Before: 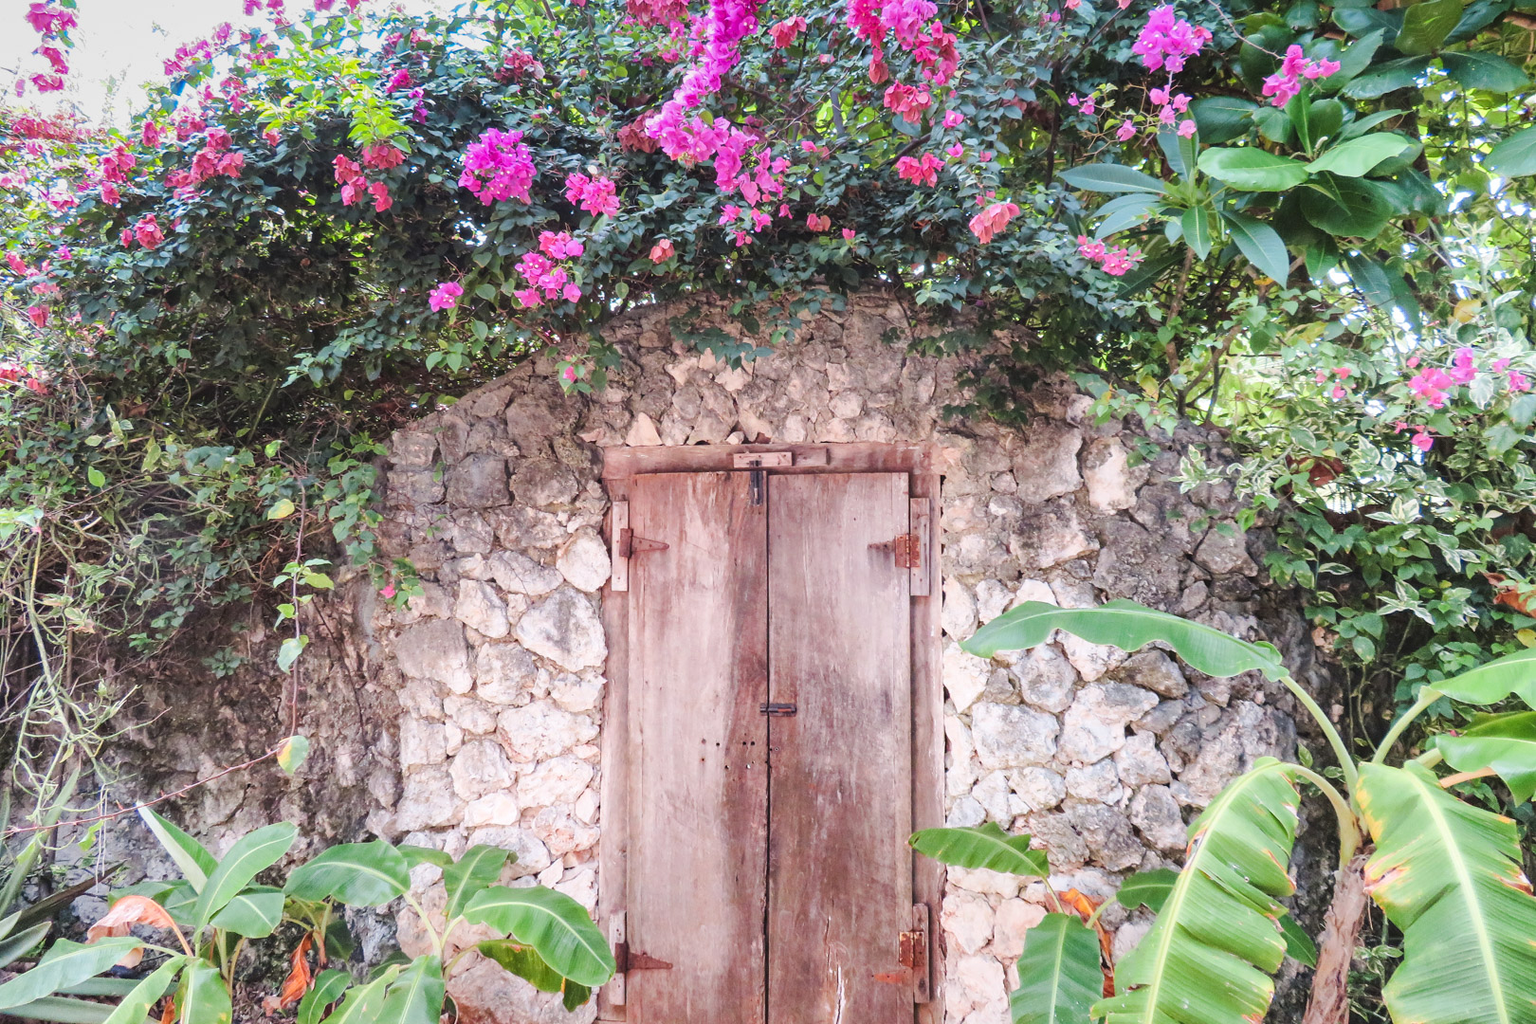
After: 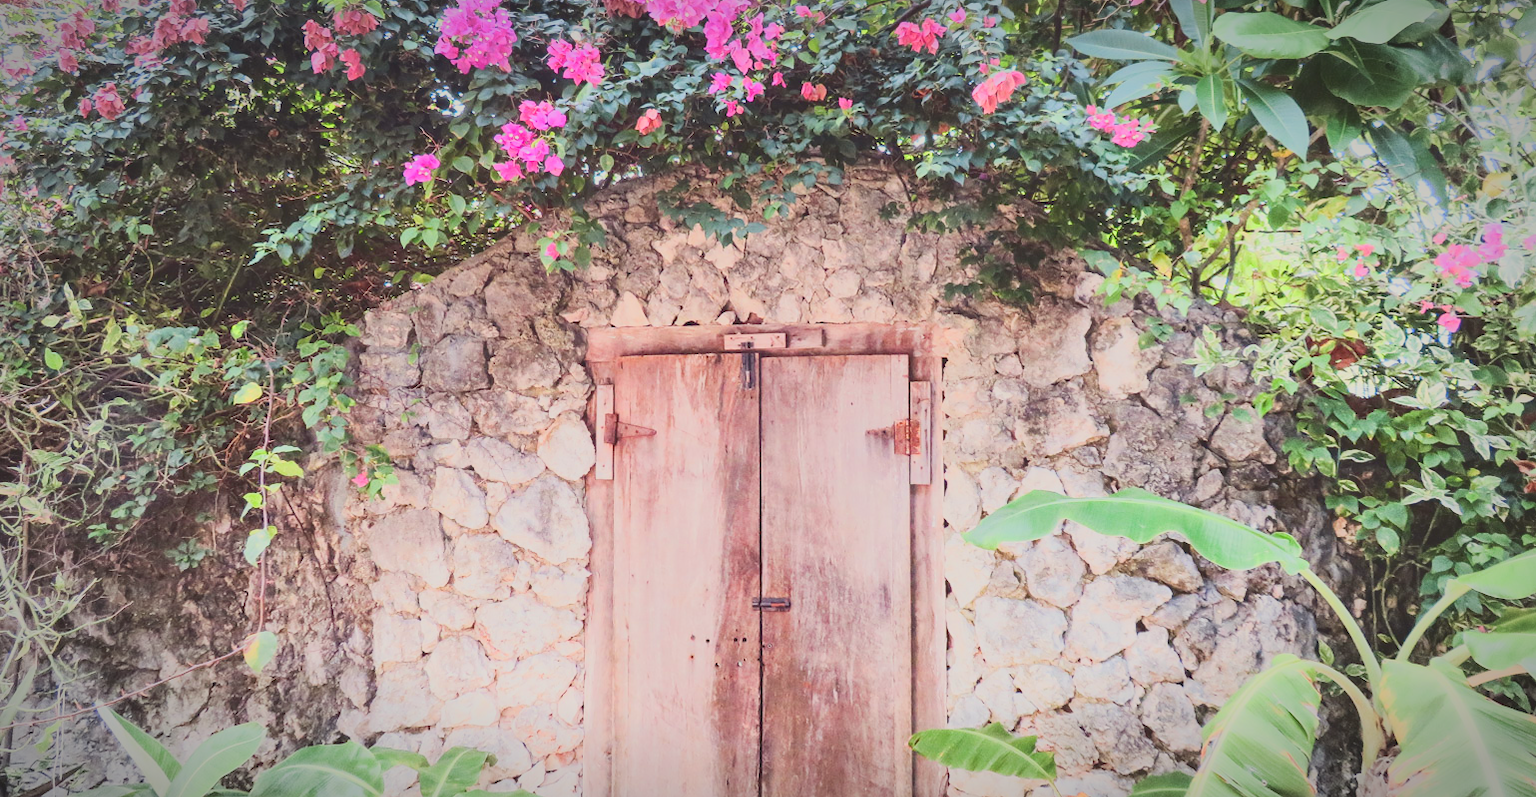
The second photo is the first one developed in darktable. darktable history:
crop and rotate: left 2.991%, top 13.302%, right 1.981%, bottom 12.636%
color correction: highlights a* -0.95, highlights b* 4.5, shadows a* 3.55
tone curve: curves: ch0 [(0, 0.148) (0.191, 0.225) (0.712, 0.695) (0.864, 0.797) (1, 0.839)]
exposure: exposure 0.559 EV, compensate highlight preservation false
vignetting: automatic ratio true
